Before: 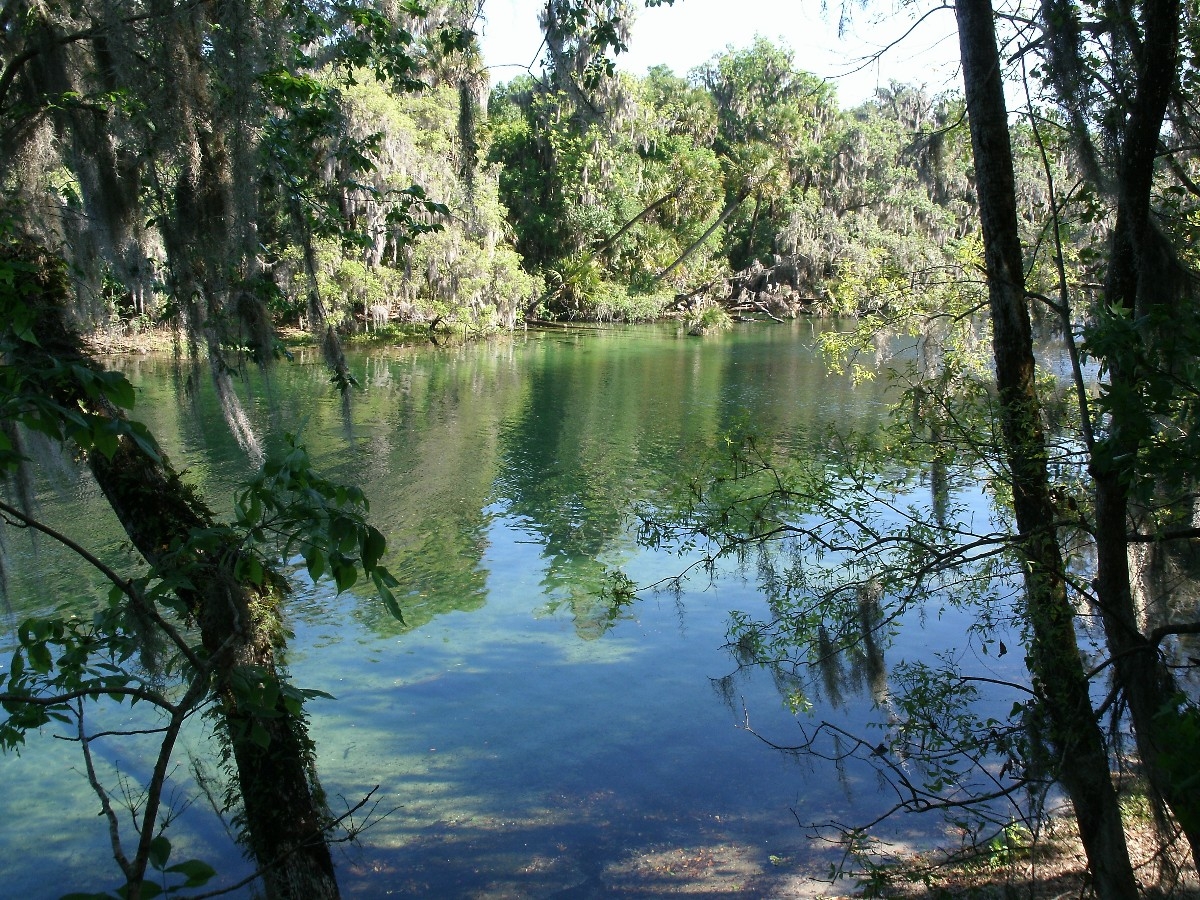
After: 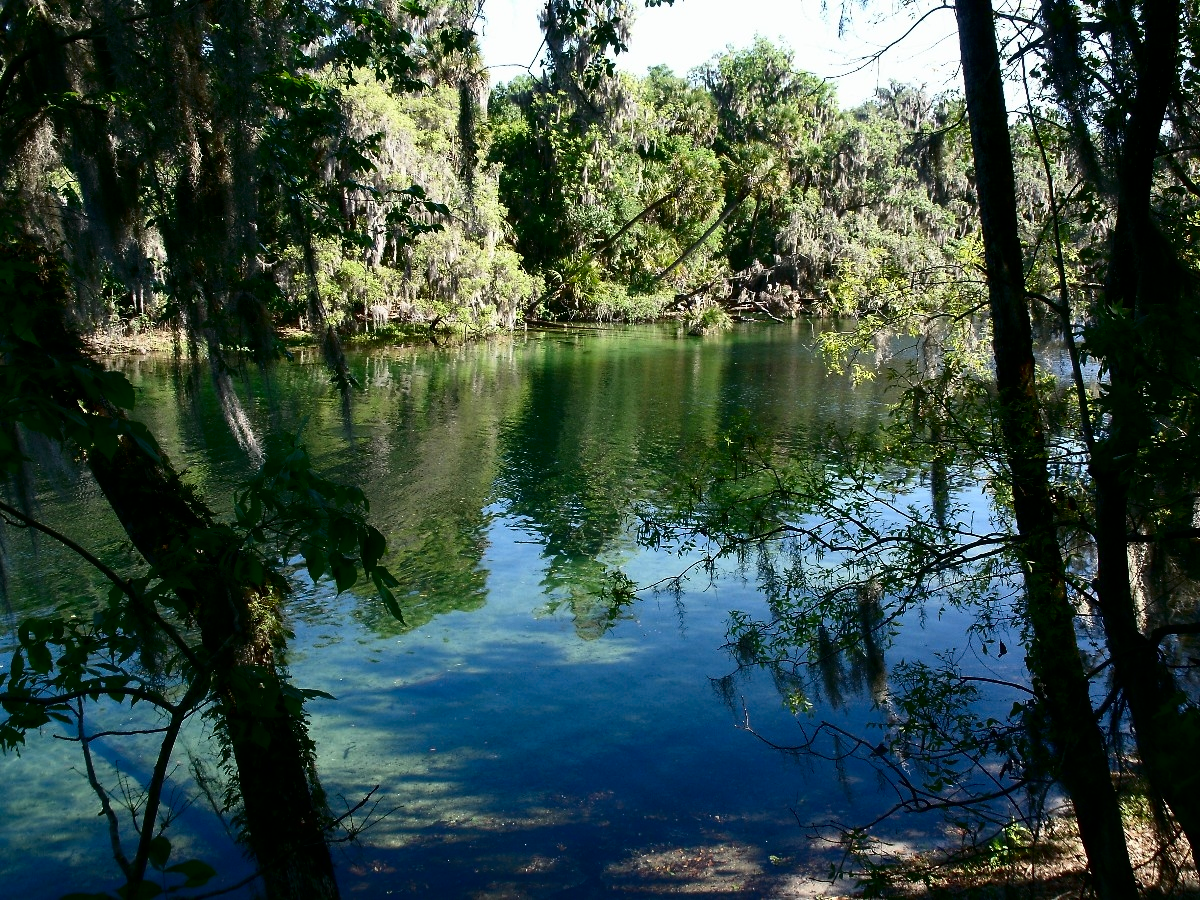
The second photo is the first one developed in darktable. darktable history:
contrast brightness saturation: contrast 0.186, brightness -0.241, saturation 0.119
